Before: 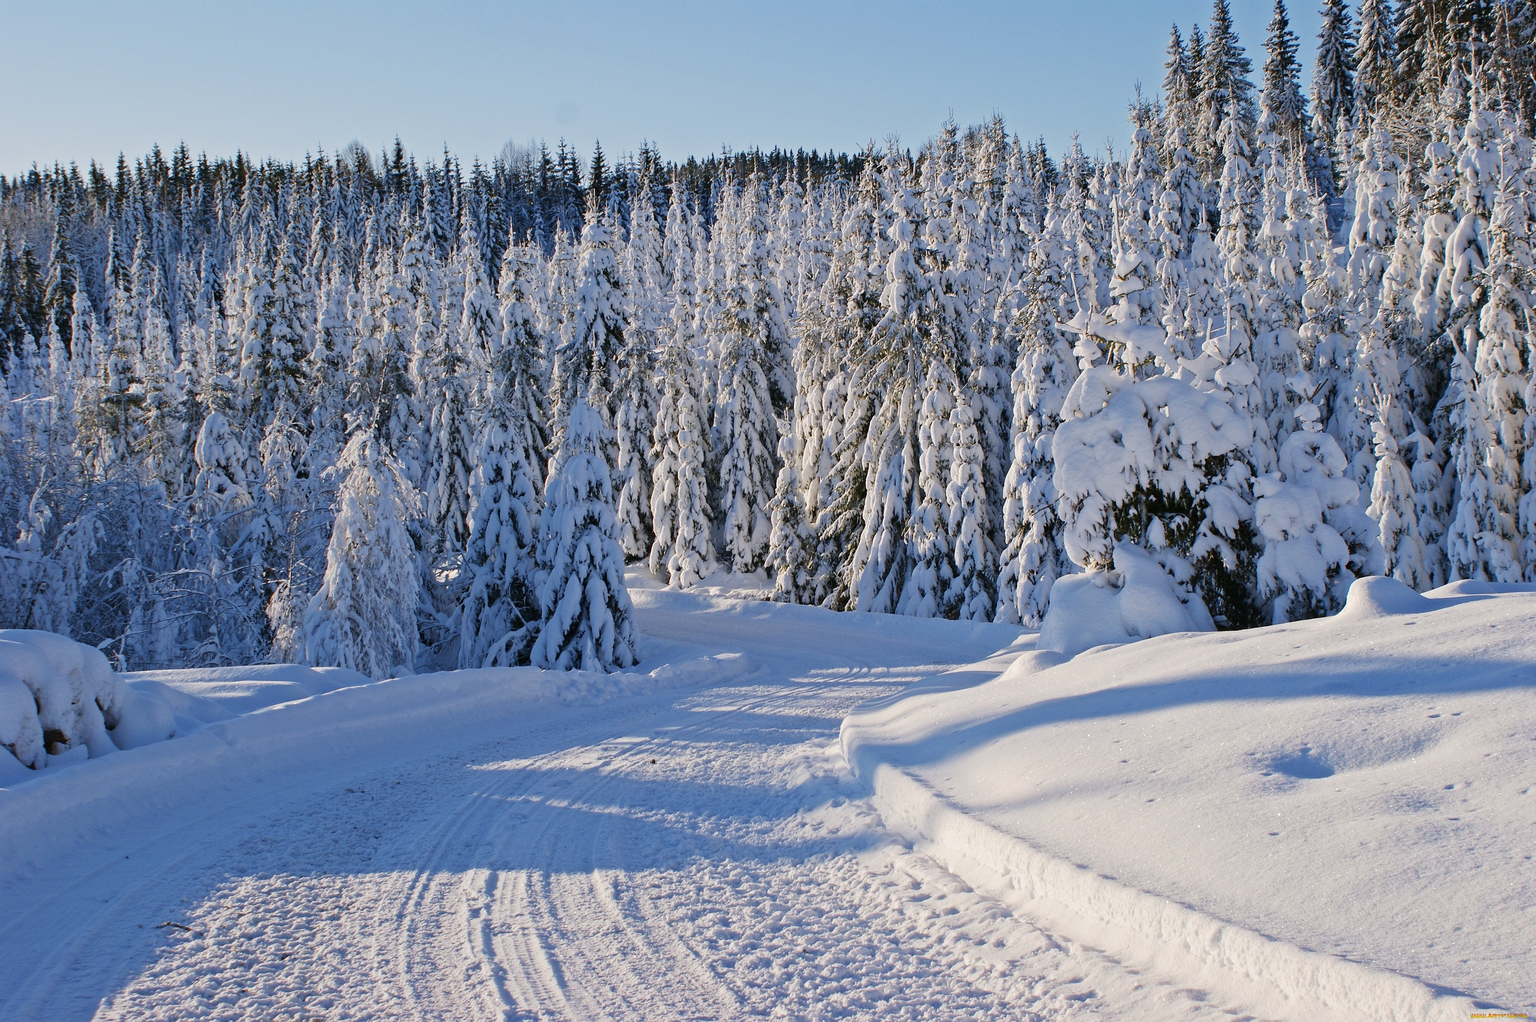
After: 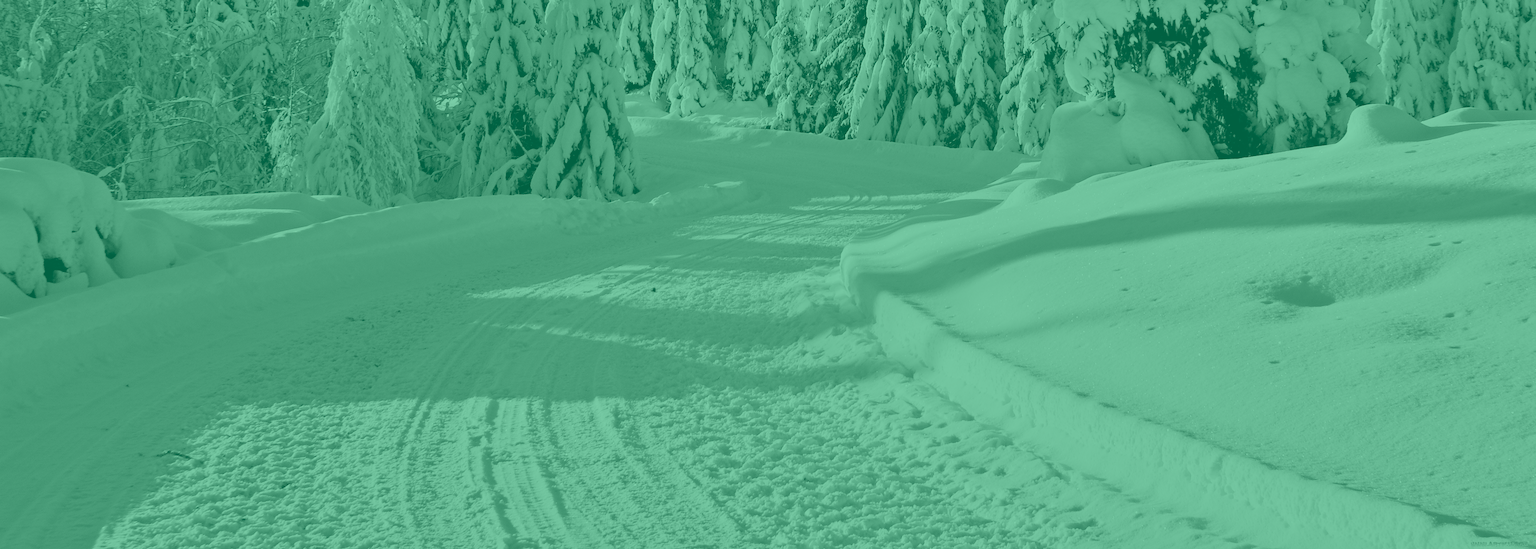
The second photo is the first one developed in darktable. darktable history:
crop and rotate: top 46.237%
shadows and highlights: low approximation 0.01, soften with gaussian
filmic rgb: black relative exposure -7.65 EV, white relative exposure 4.56 EV, hardness 3.61, color science v6 (2022)
colorize: hue 147.6°, saturation 65%, lightness 21.64%
